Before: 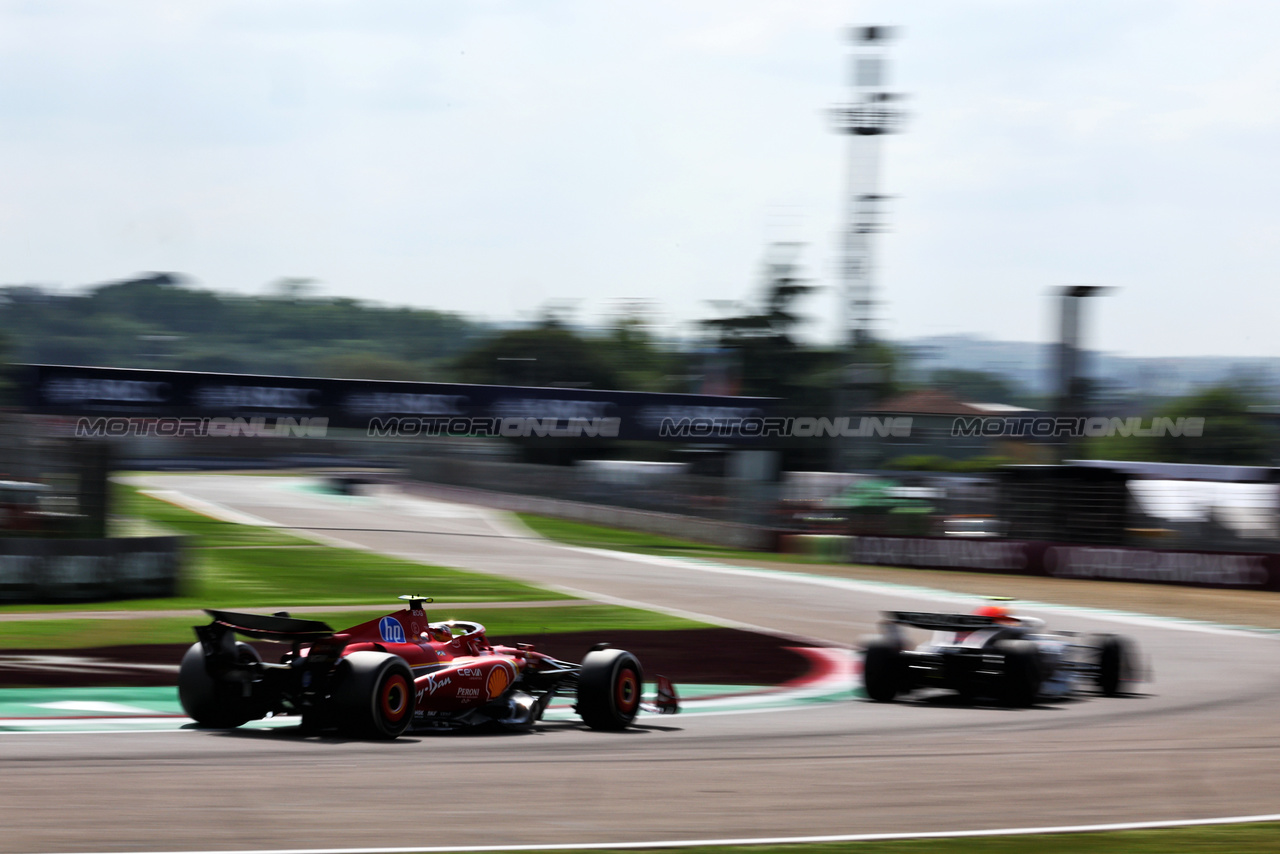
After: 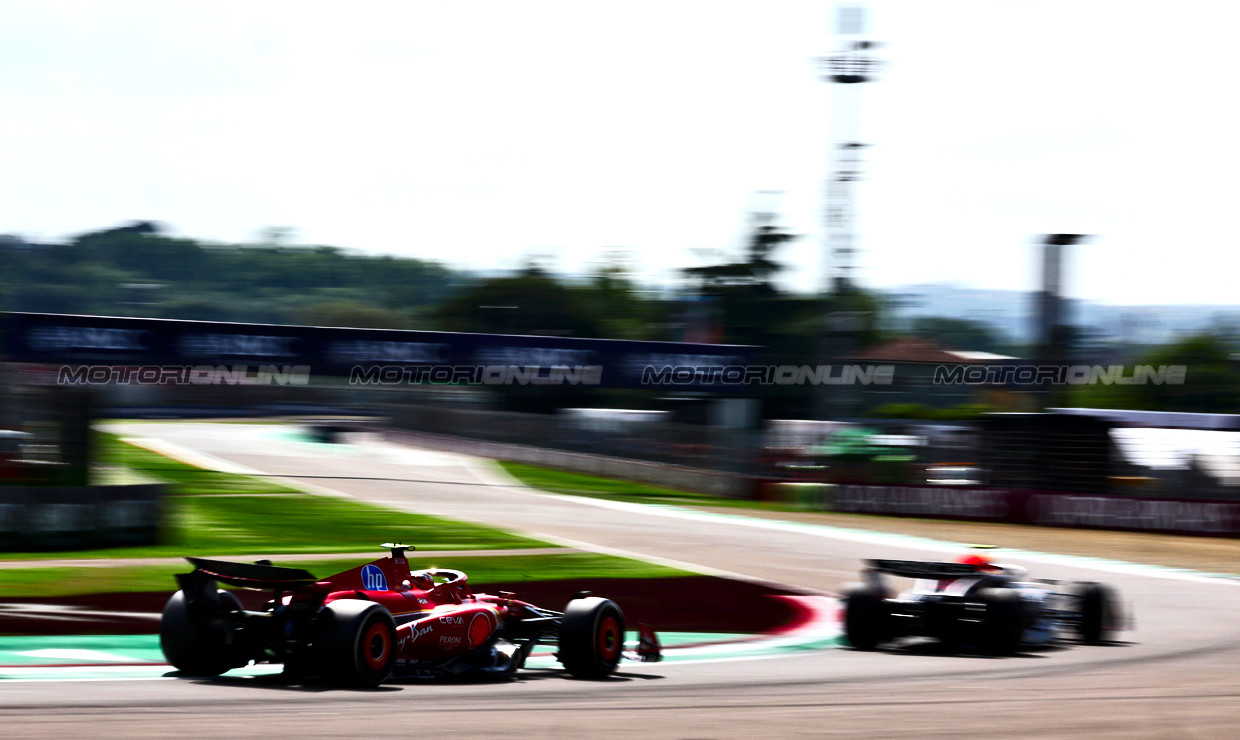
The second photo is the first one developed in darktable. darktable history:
crop: left 1.433%, top 6.135%, right 1.685%, bottom 7.169%
exposure: exposure 0.435 EV, compensate highlight preservation false
contrast brightness saturation: contrast 0.212, brightness -0.11, saturation 0.211
